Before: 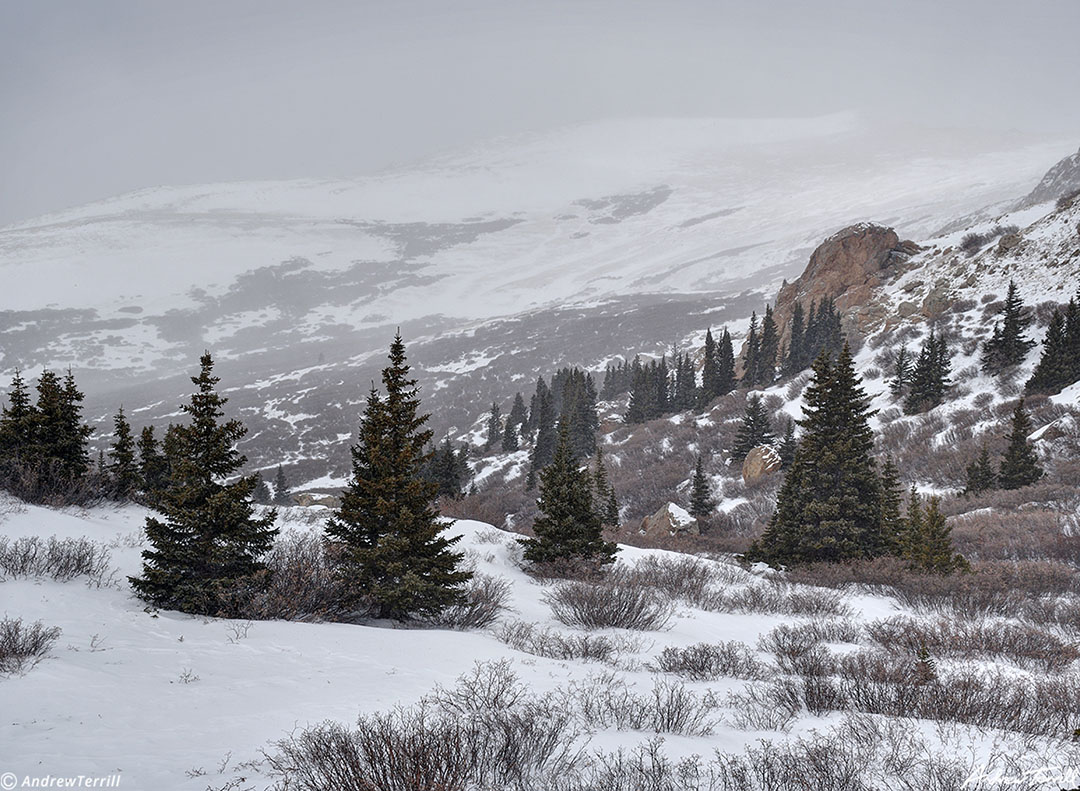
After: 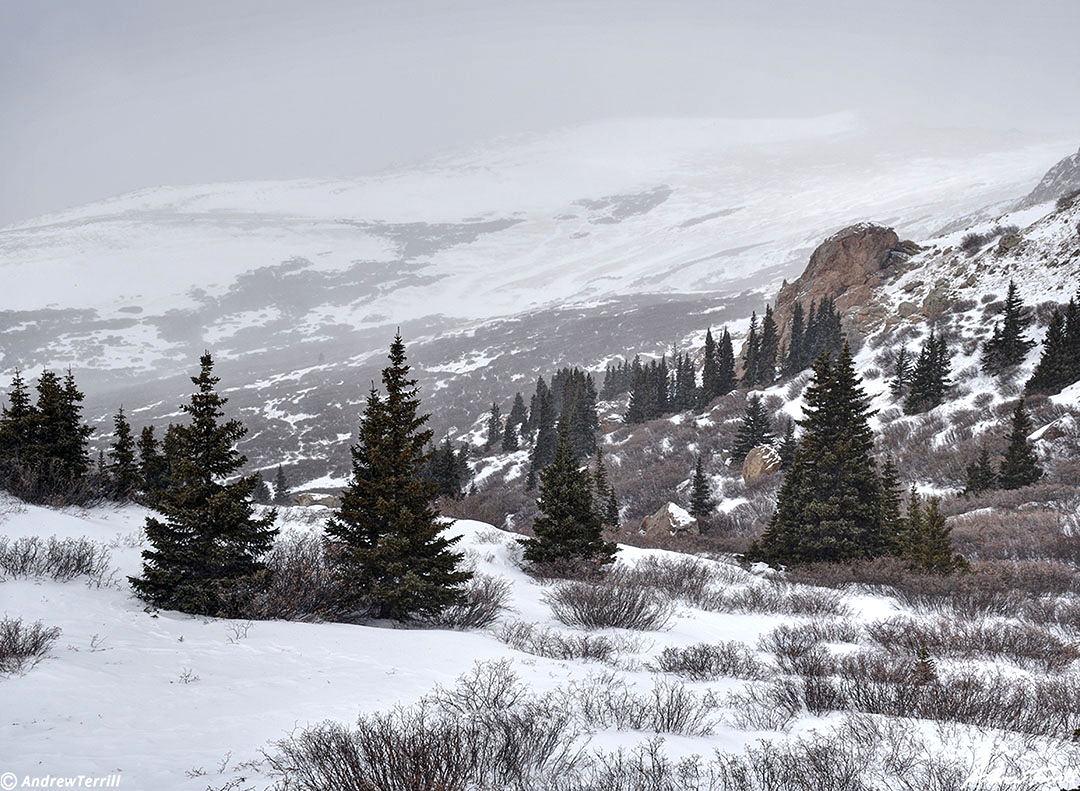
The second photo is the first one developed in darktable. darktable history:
exposure: exposure -0.064 EV, compensate highlight preservation false
tone equalizer: -8 EV -0.417 EV, -7 EV -0.389 EV, -6 EV -0.333 EV, -5 EV -0.222 EV, -3 EV 0.222 EV, -2 EV 0.333 EV, -1 EV 0.389 EV, +0 EV 0.417 EV, edges refinement/feathering 500, mask exposure compensation -1.57 EV, preserve details no
